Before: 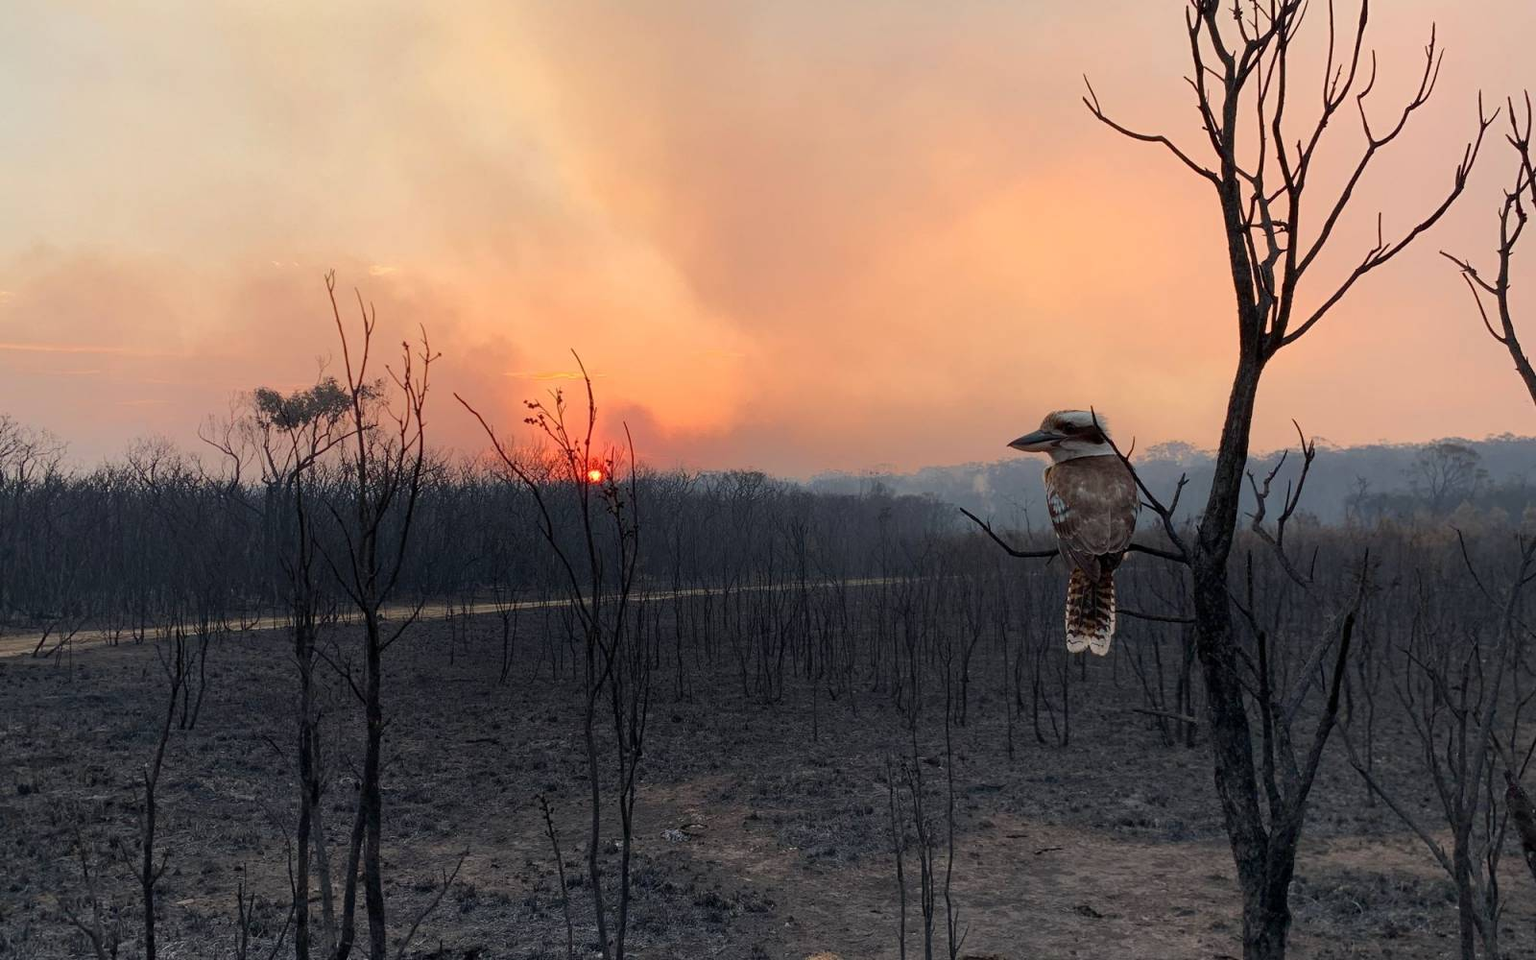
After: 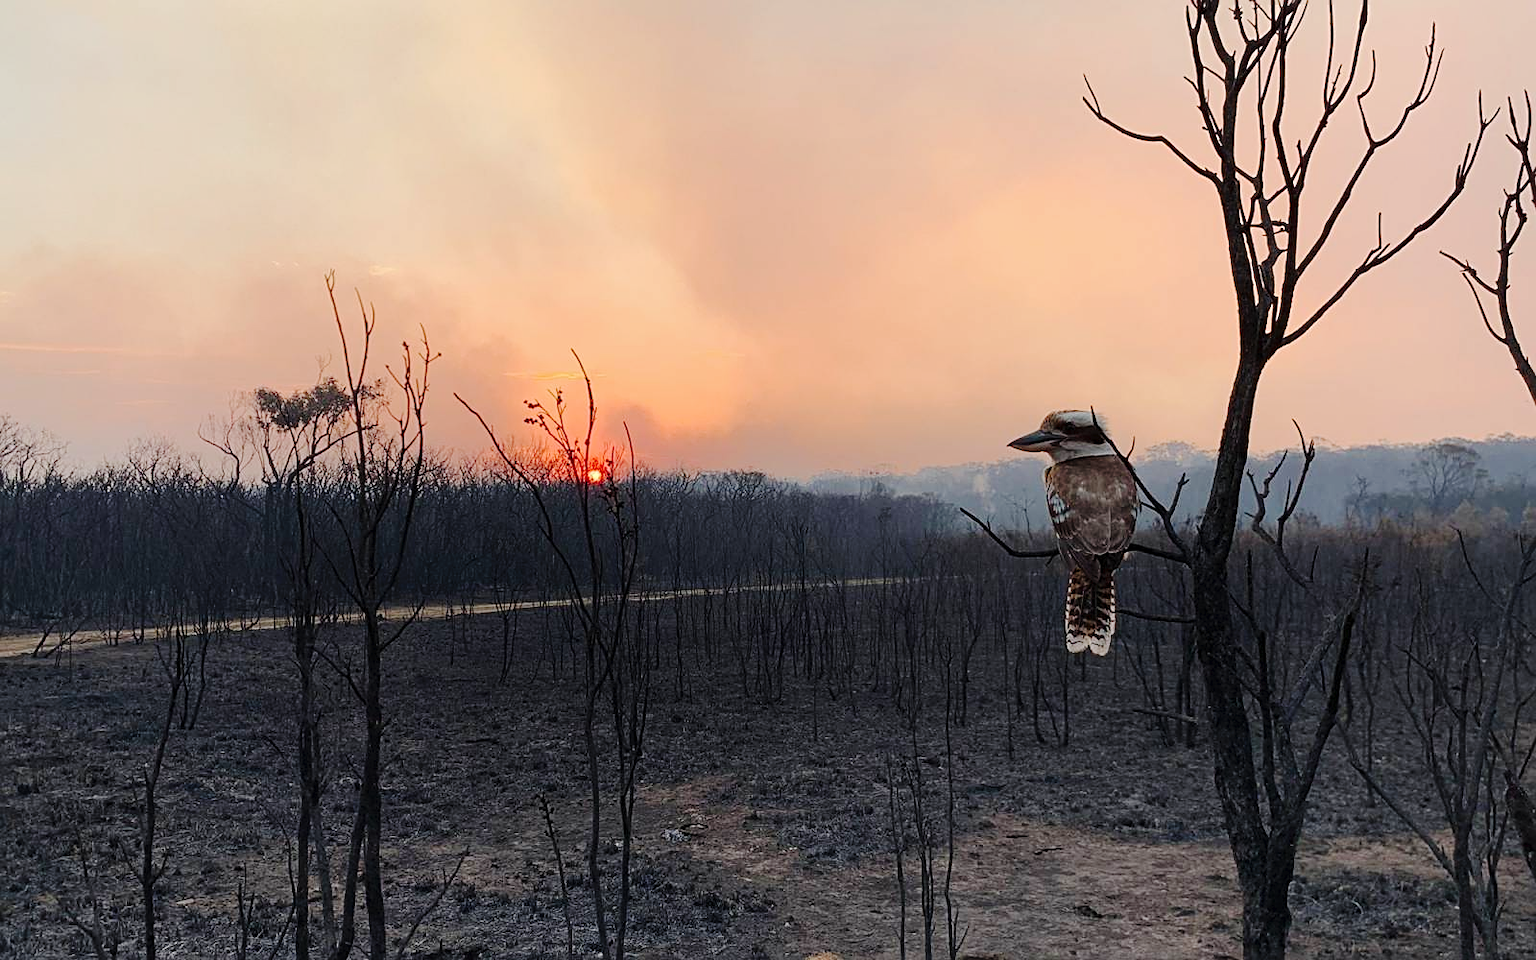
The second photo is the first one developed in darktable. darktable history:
tone curve: curves: ch0 [(0, 0) (0.003, 0.015) (0.011, 0.021) (0.025, 0.032) (0.044, 0.046) (0.069, 0.062) (0.1, 0.08) (0.136, 0.117) (0.177, 0.165) (0.224, 0.221) (0.277, 0.298) (0.335, 0.385) (0.399, 0.469) (0.468, 0.558) (0.543, 0.637) (0.623, 0.708) (0.709, 0.771) (0.801, 0.84) (0.898, 0.907) (1, 1)], preserve colors none
sharpen: on, module defaults
